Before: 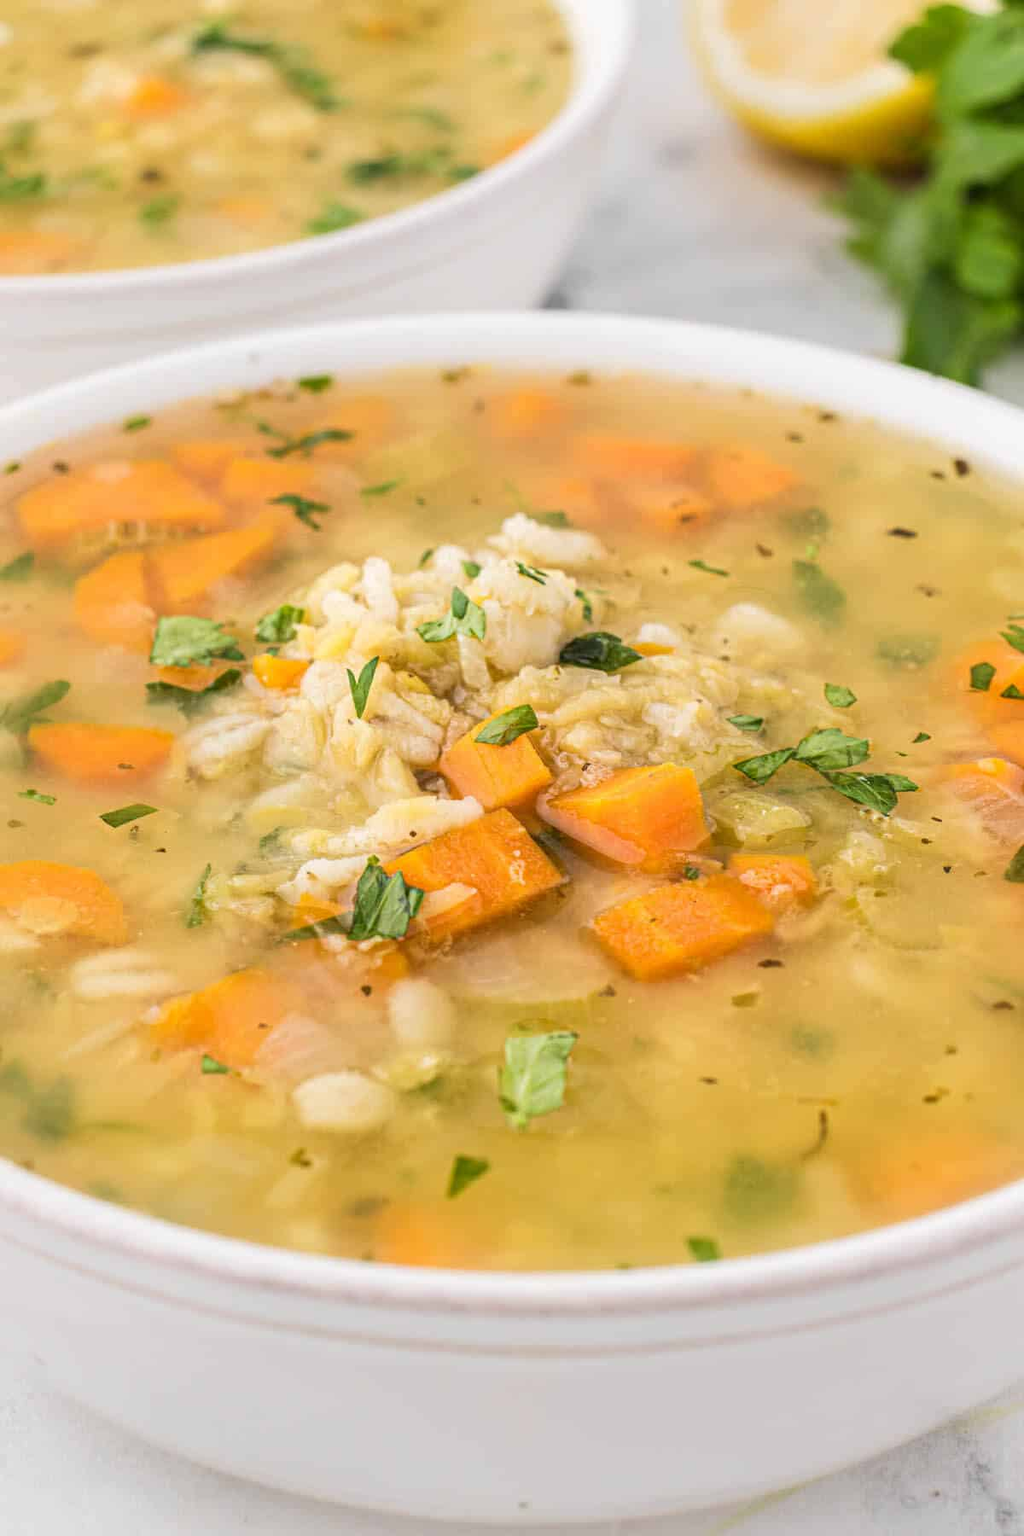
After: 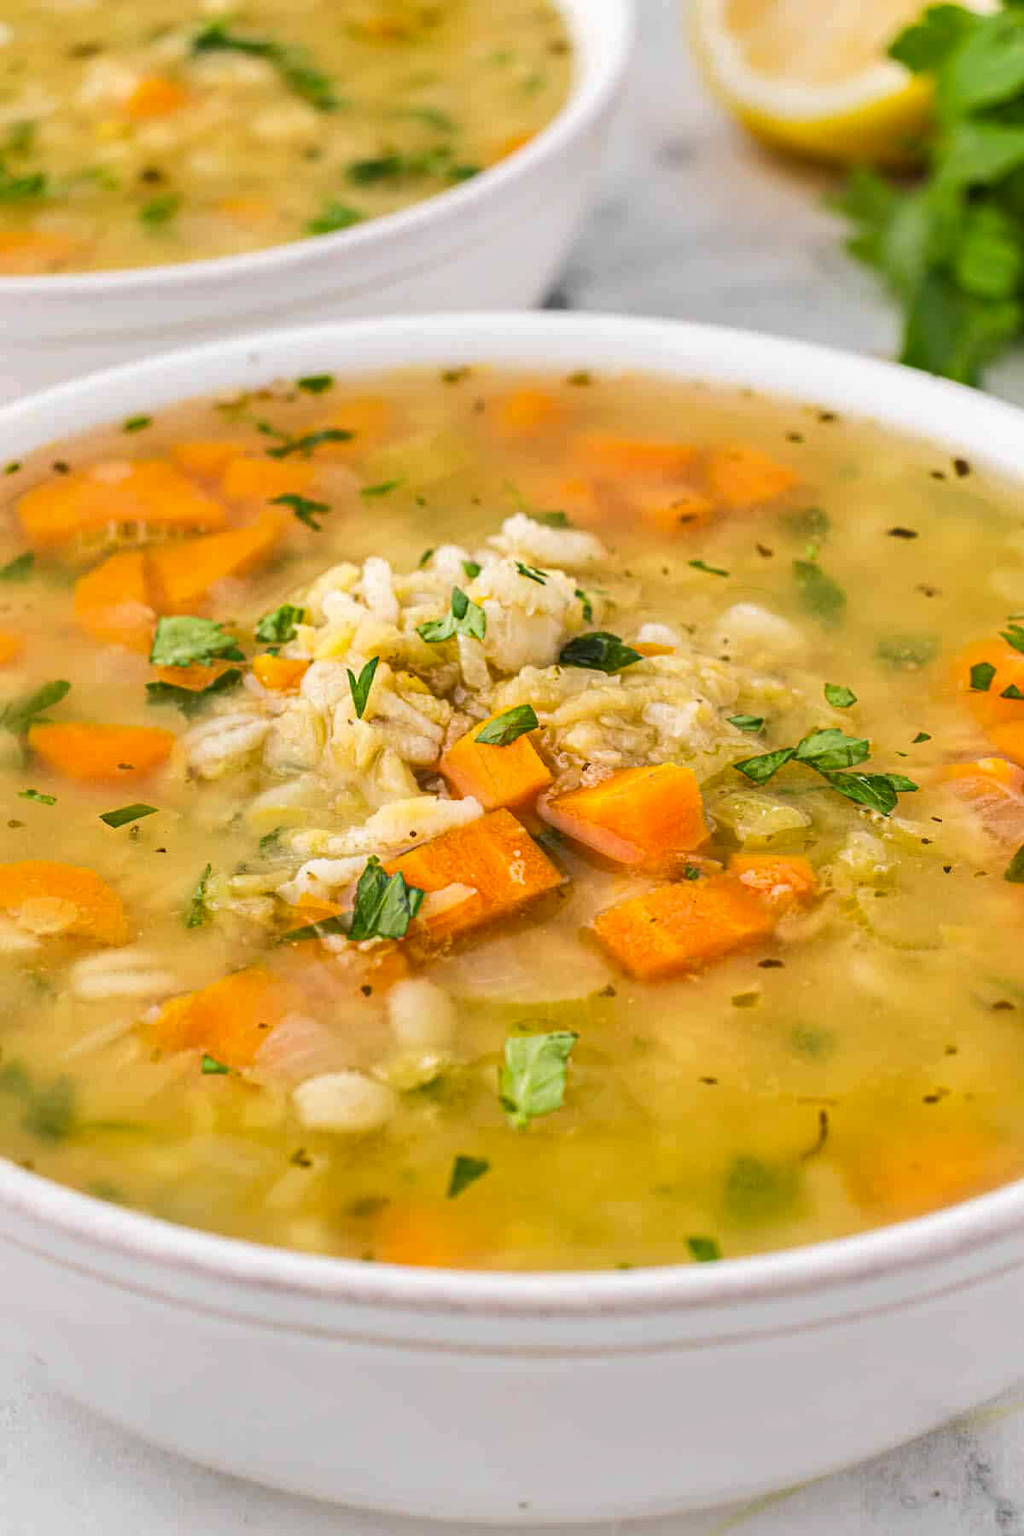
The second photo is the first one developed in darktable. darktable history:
contrast brightness saturation: saturation 0.177
shadows and highlights: shadows 13.59, white point adjustment 1.32, highlights color adjustment 40.16%, soften with gaussian
